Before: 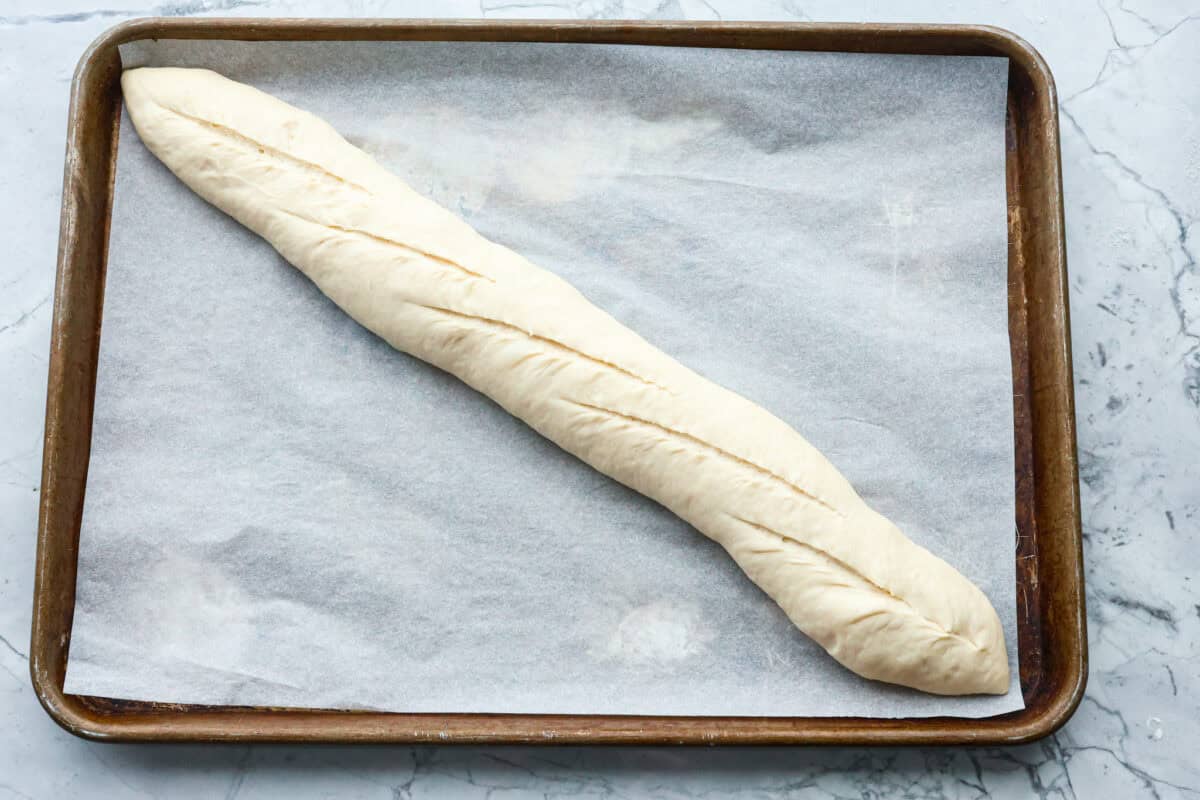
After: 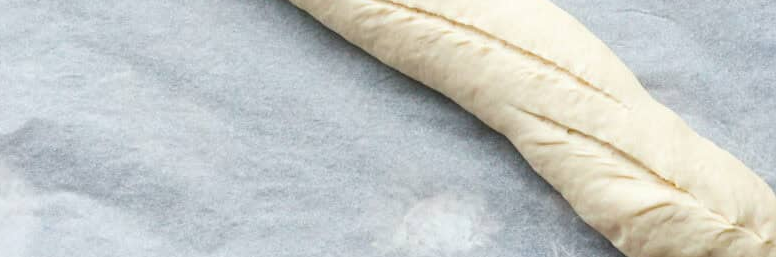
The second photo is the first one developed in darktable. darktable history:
crop: left 17.982%, top 51.041%, right 17.34%, bottom 16.827%
